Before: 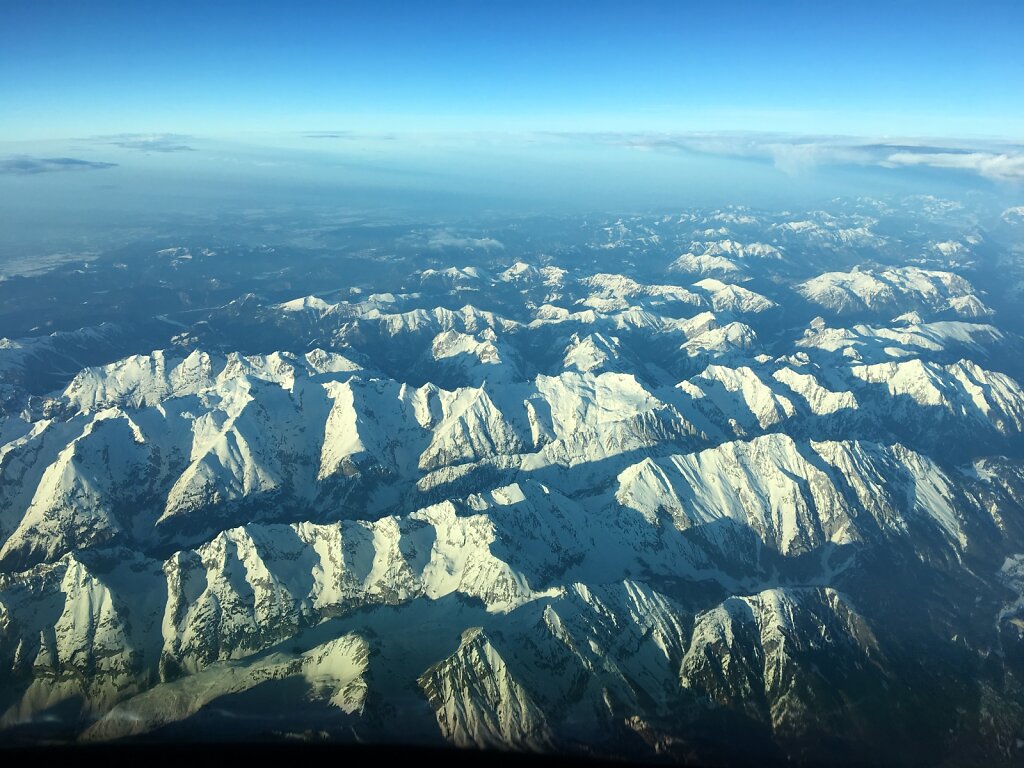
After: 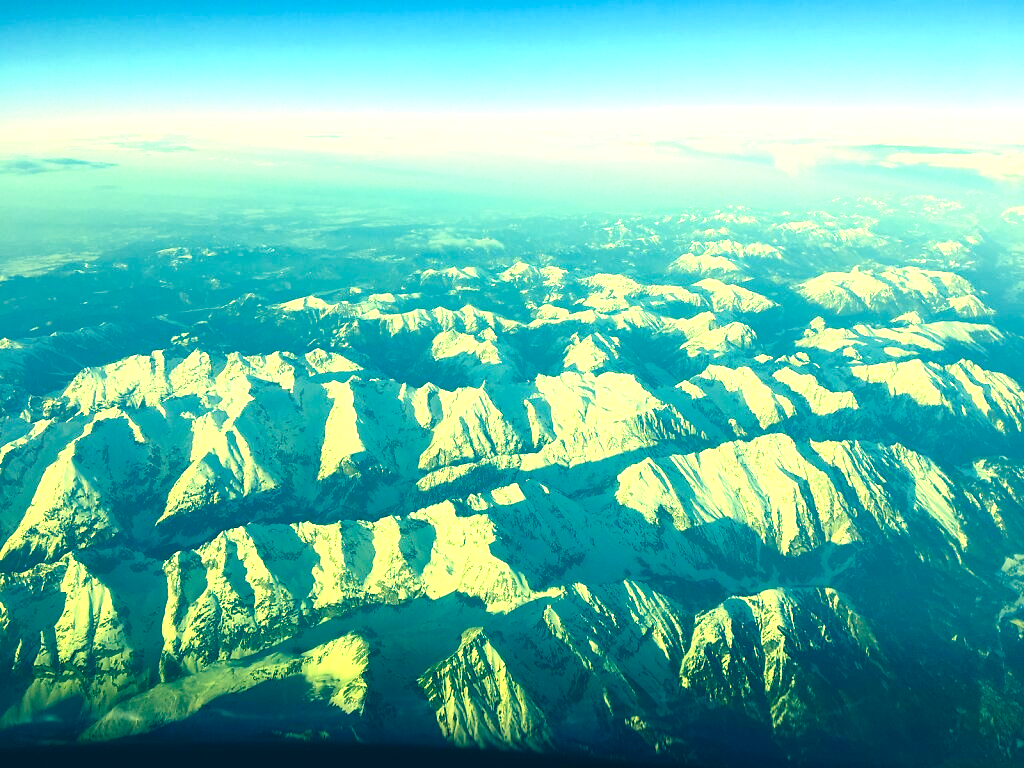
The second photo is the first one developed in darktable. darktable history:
exposure: black level correction 0, exposure 1.2 EV, compensate exposure bias true, compensate highlight preservation false
color correction: highlights a* -15.58, highlights b* 40, shadows a* -40, shadows b* -26.18
